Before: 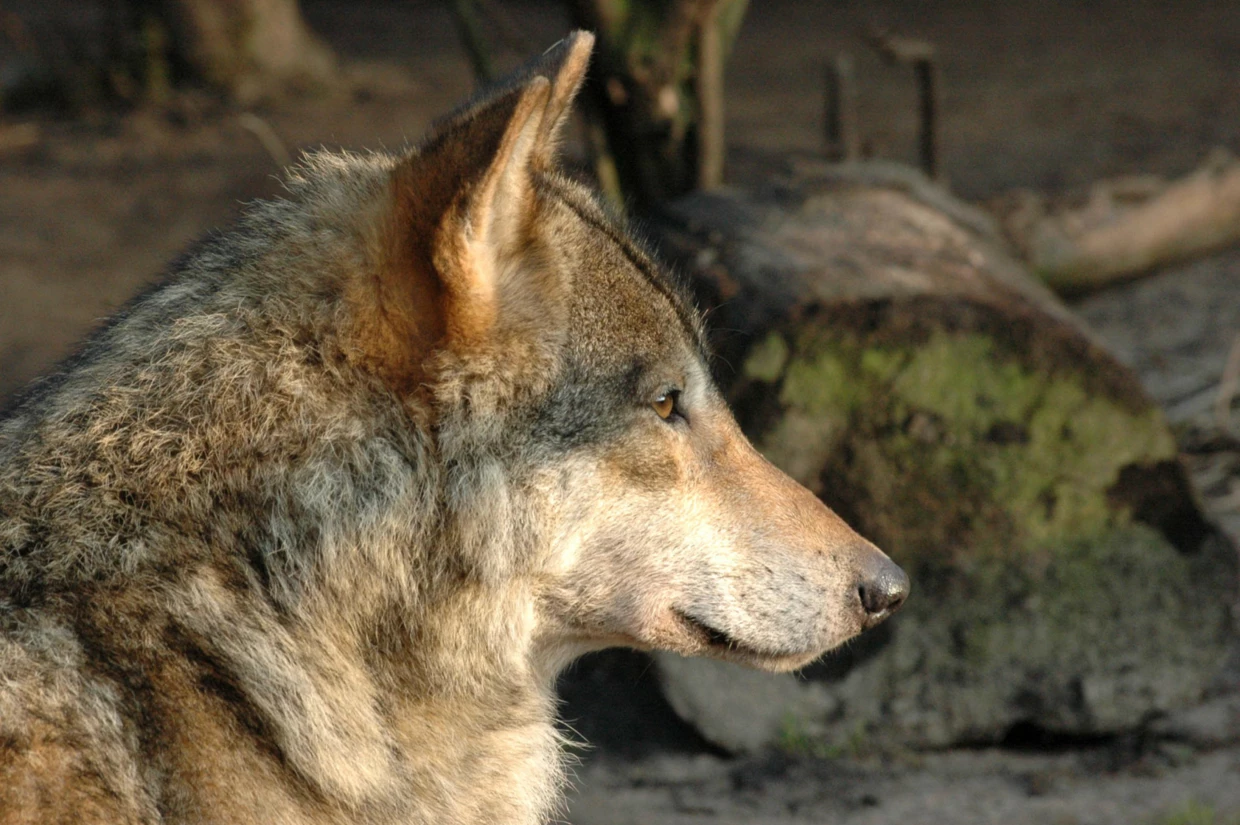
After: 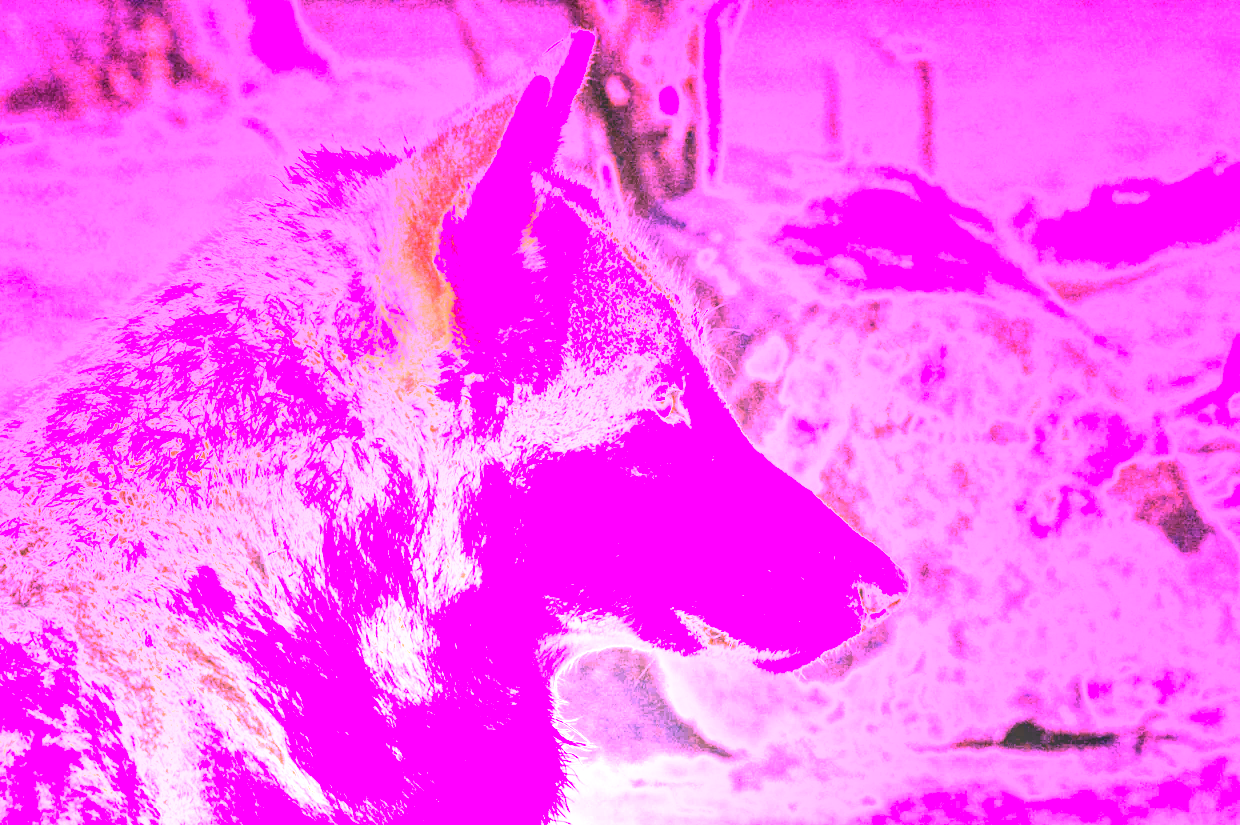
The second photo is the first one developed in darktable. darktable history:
local contrast: on, module defaults
white balance: red 8, blue 8
